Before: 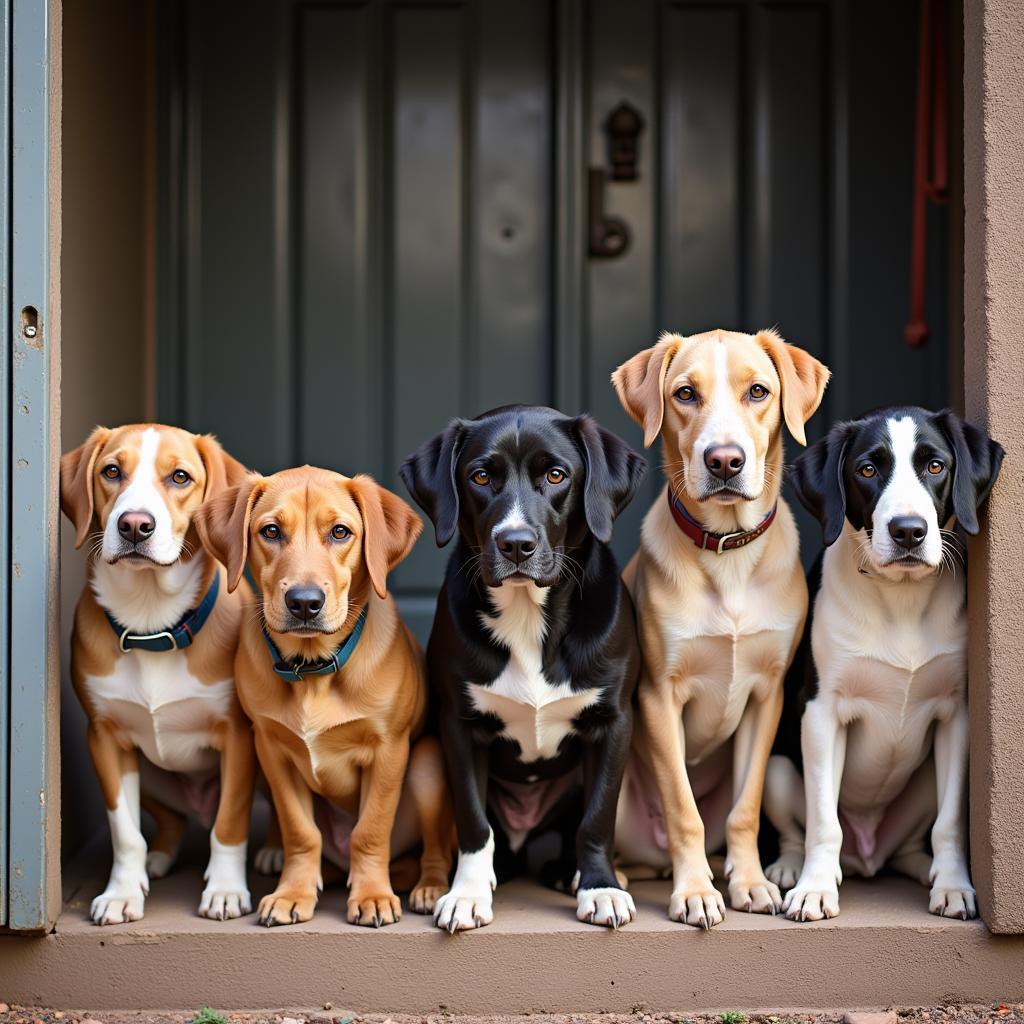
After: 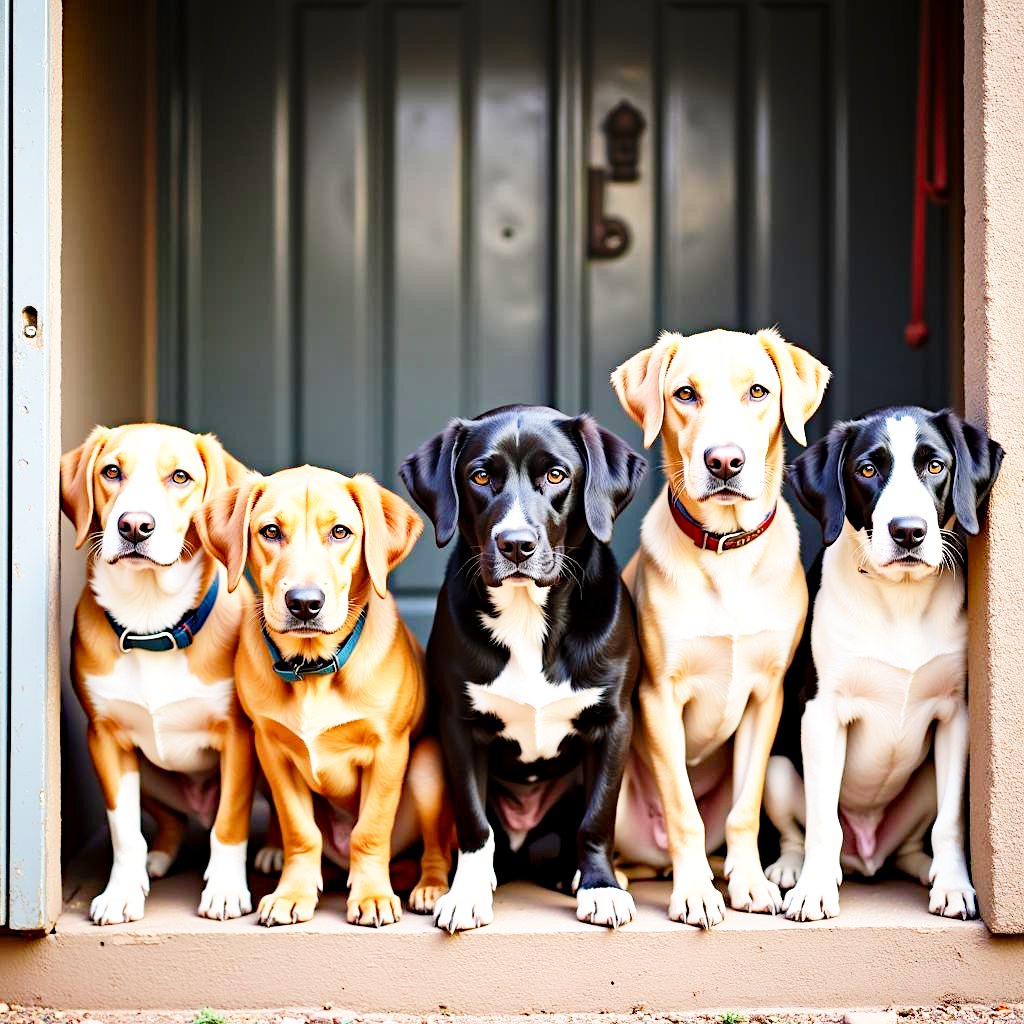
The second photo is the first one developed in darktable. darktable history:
base curve: curves: ch0 [(0, 0) (0.026, 0.03) (0.109, 0.232) (0.351, 0.748) (0.669, 0.968) (1, 1)], fusion 1, preserve colors none
